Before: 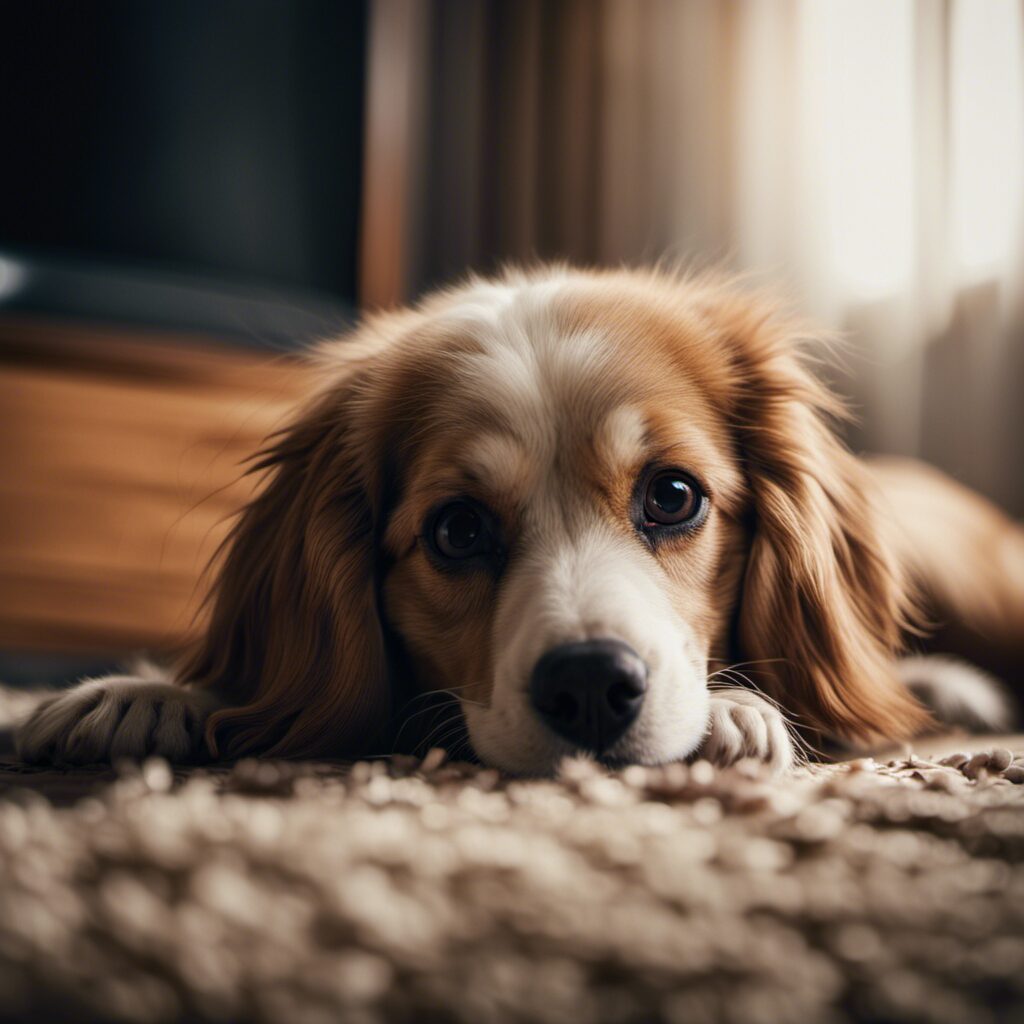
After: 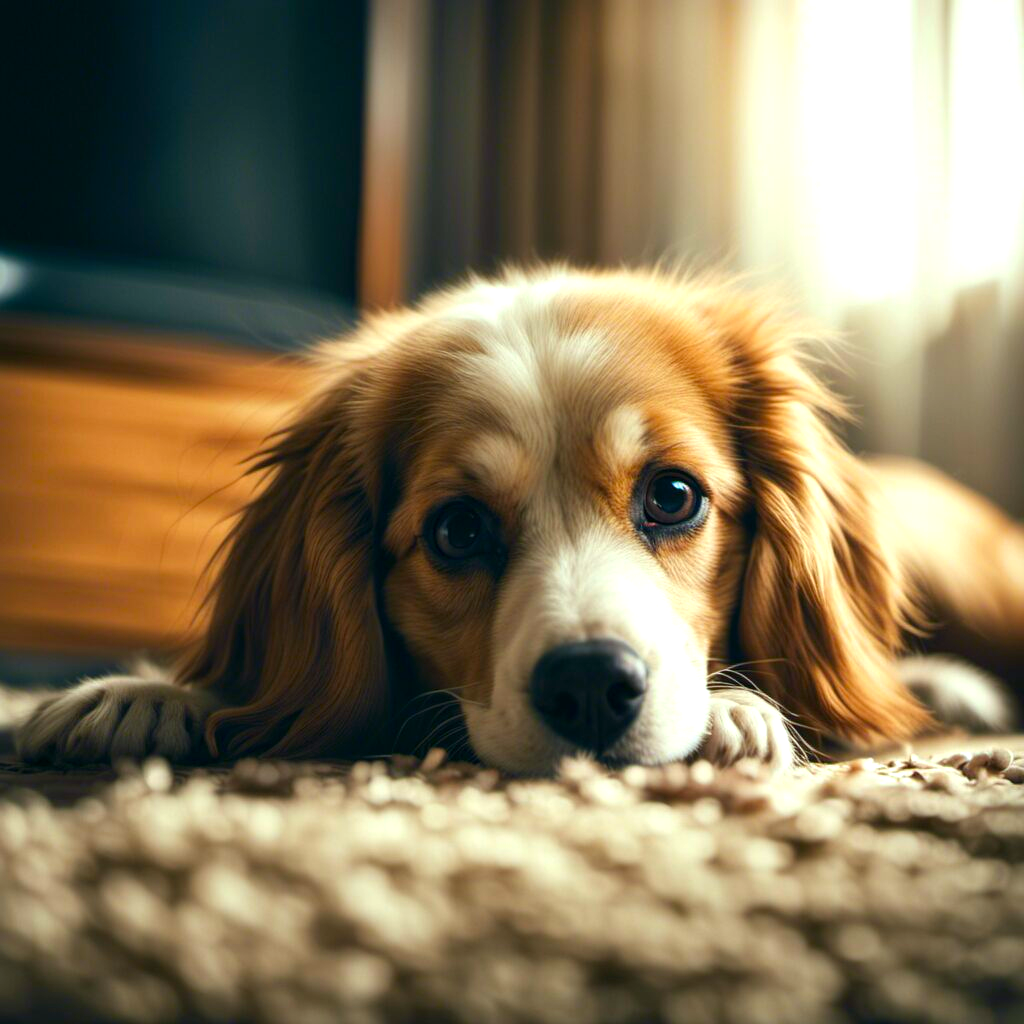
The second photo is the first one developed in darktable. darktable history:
exposure: exposure 0.661 EV, compensate highlight preservation false
color correction: highlights a* -7.33, highlights b* 1.26, shadows a* -3.55, saturation 1.4
